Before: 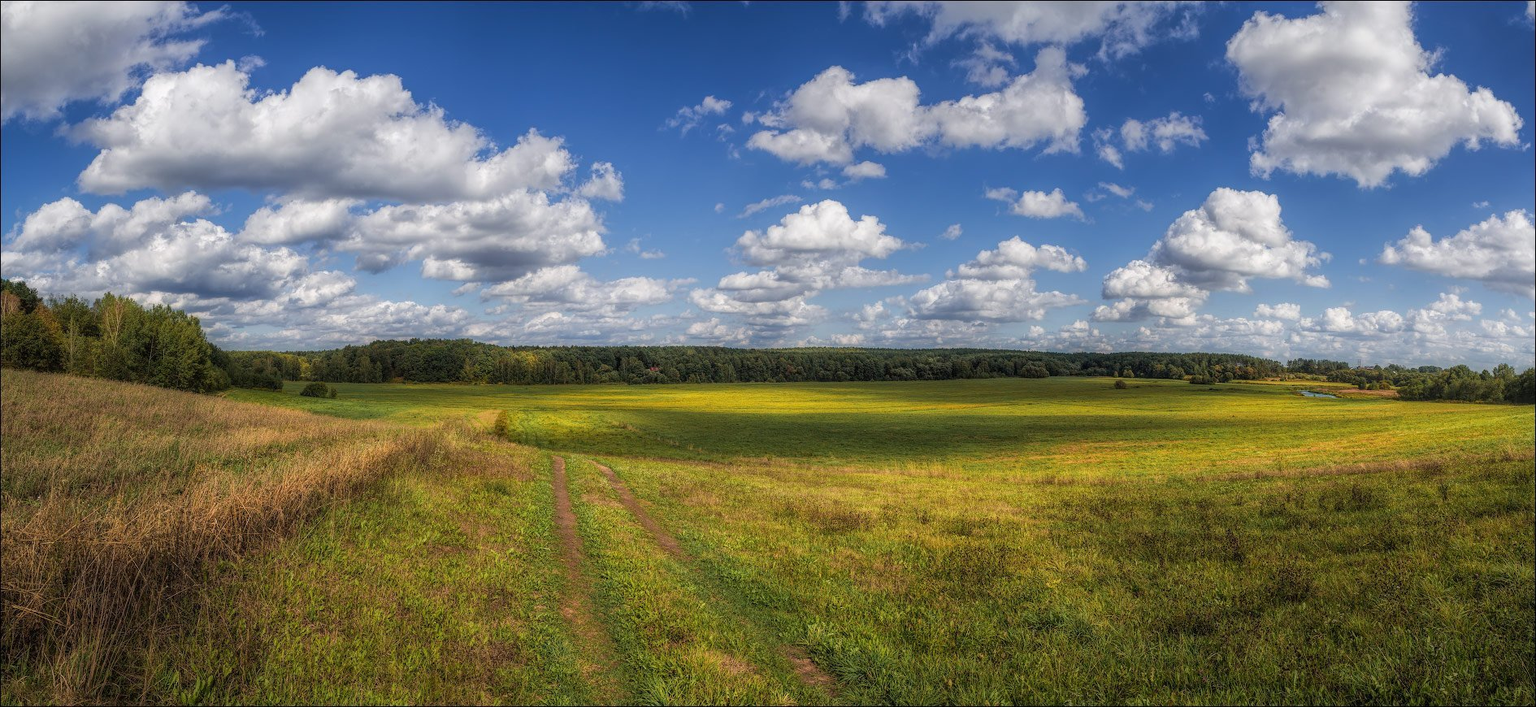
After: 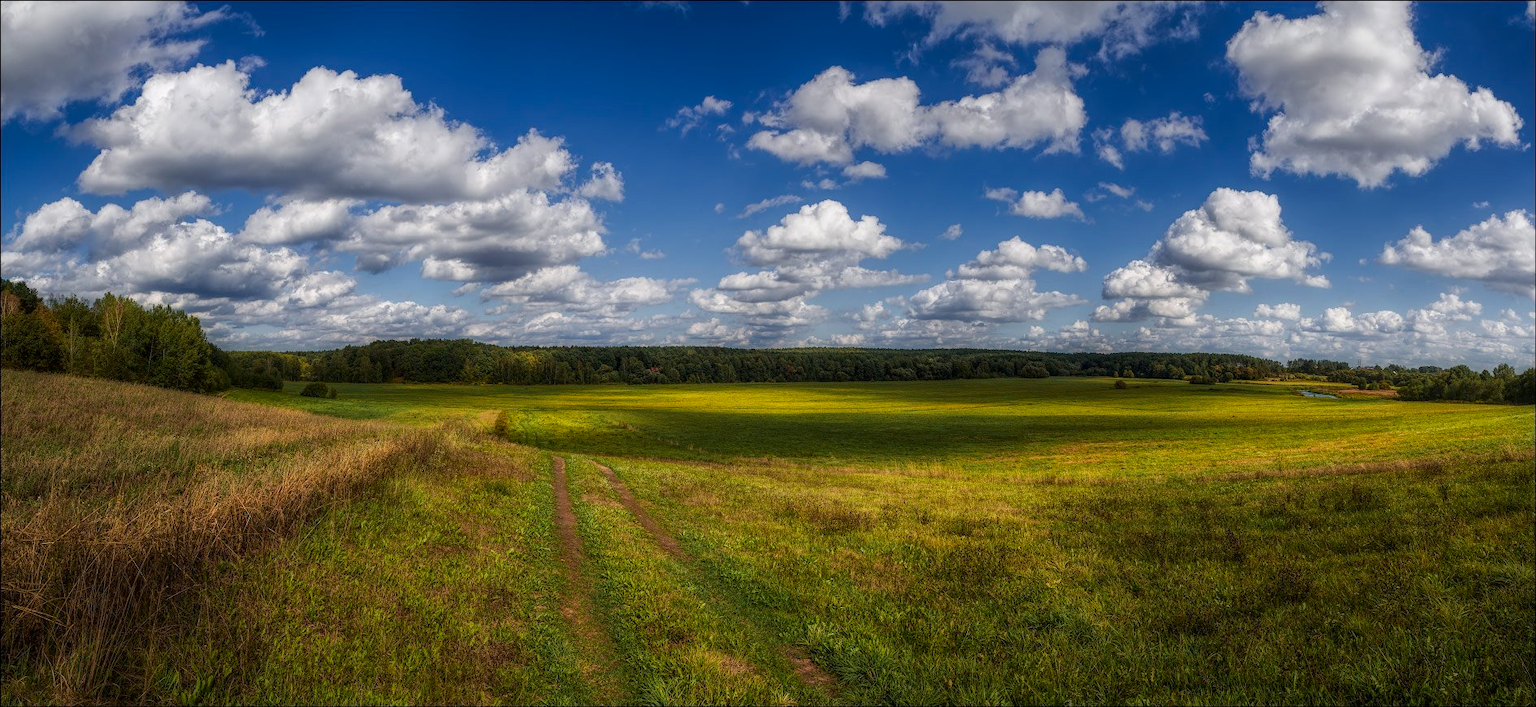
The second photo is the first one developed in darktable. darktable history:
contrast brightness saturation: contrast 0.069, brightness -0.134, saturation 0.048
